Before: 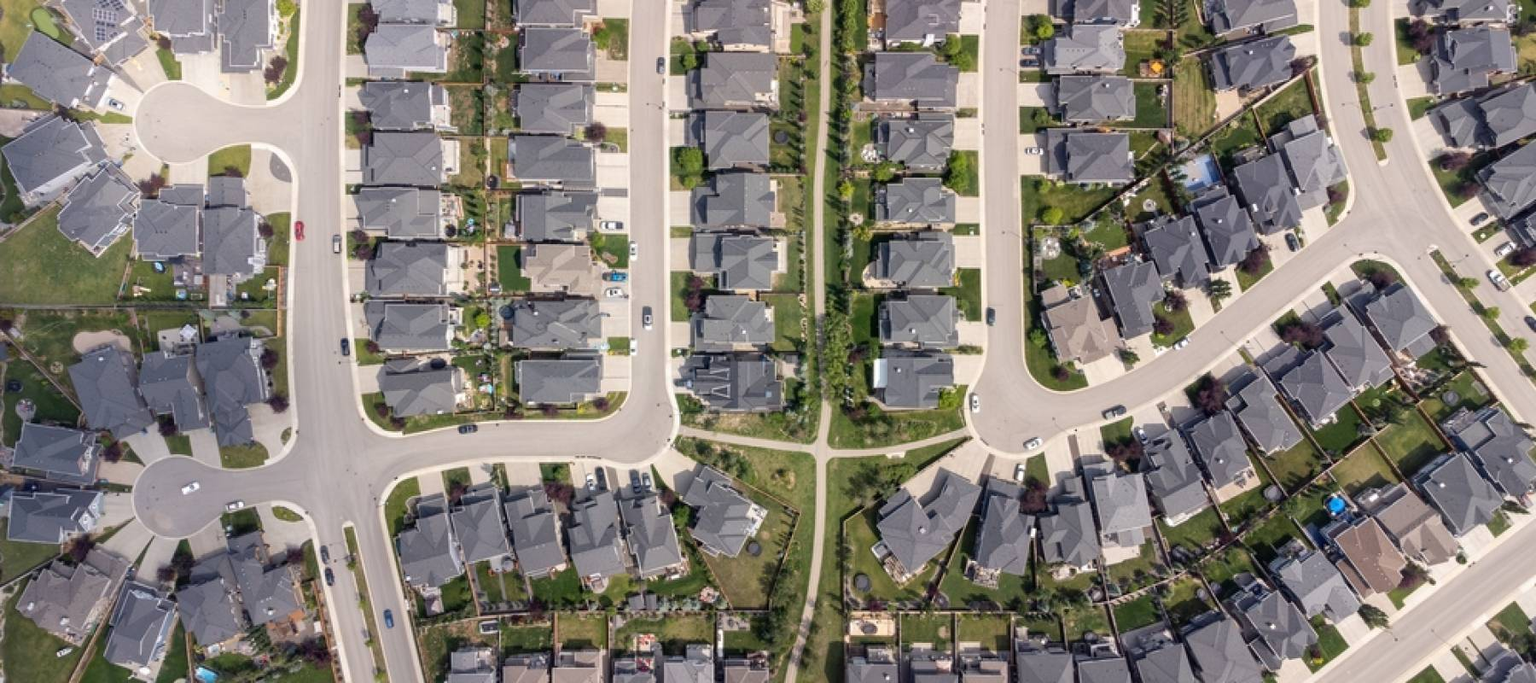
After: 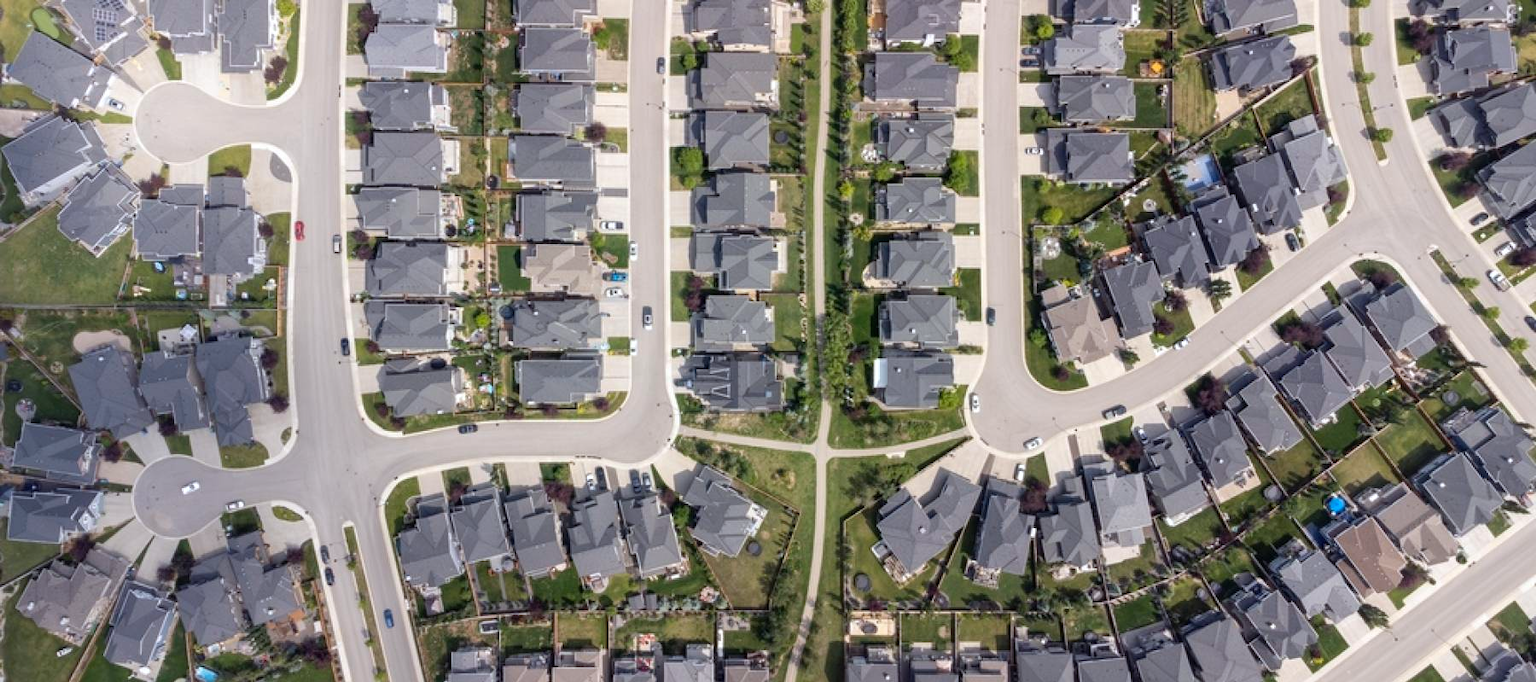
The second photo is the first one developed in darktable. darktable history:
white balance: red 1.05, blue 1.072
color correction: highlights a* -8, highlights b* 3.1
